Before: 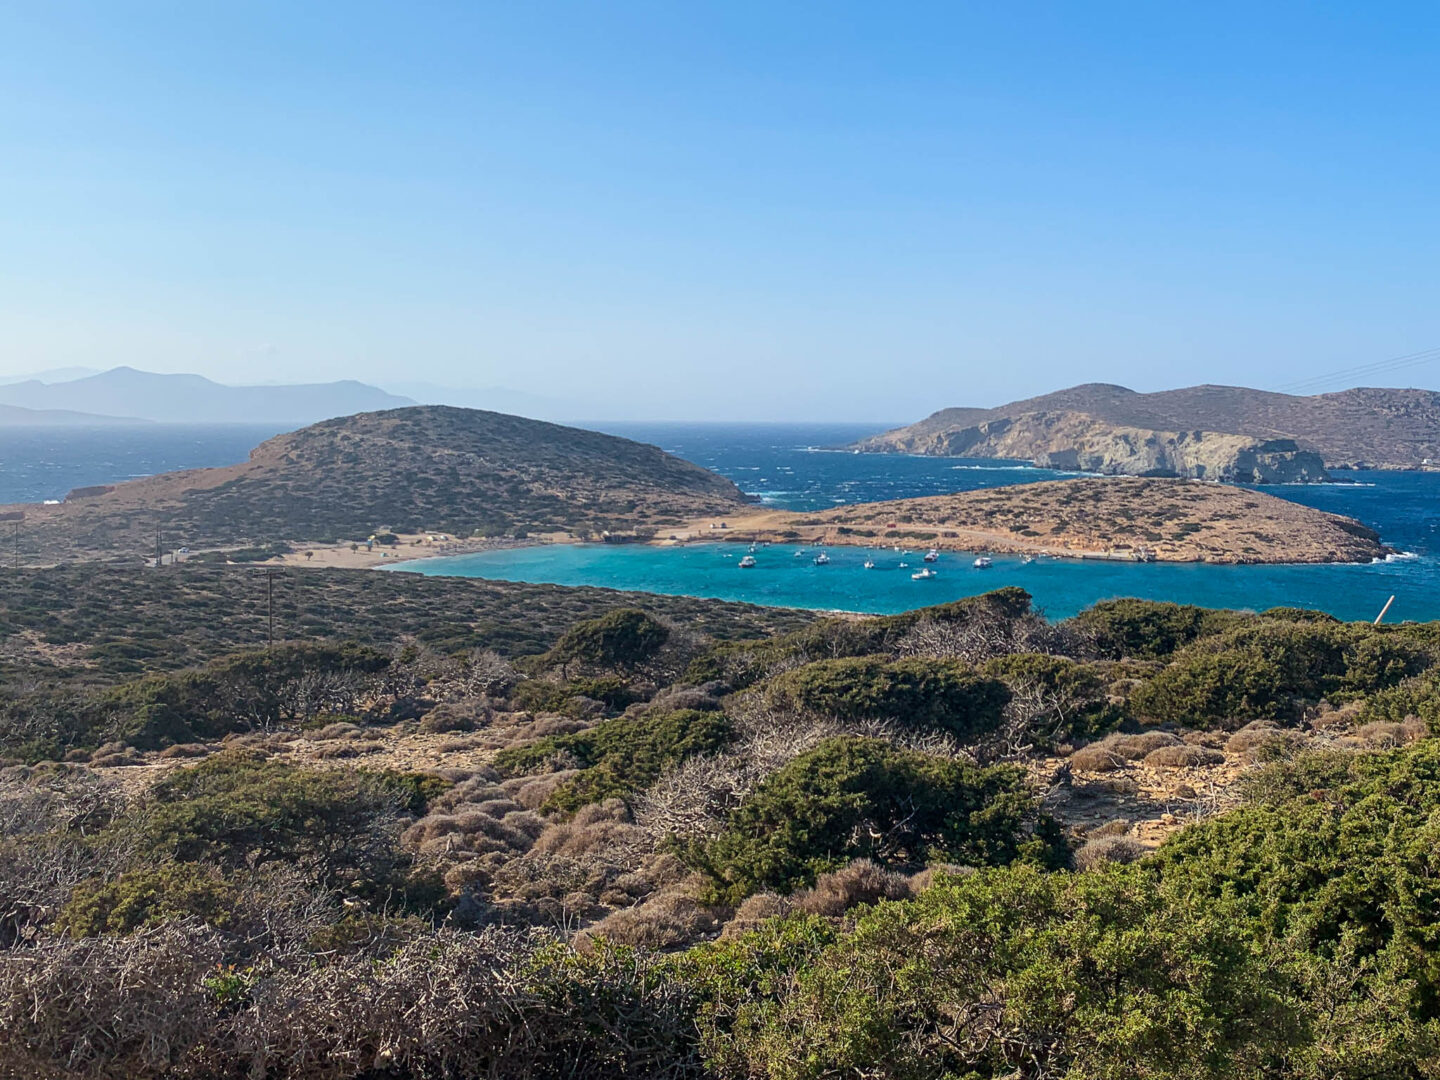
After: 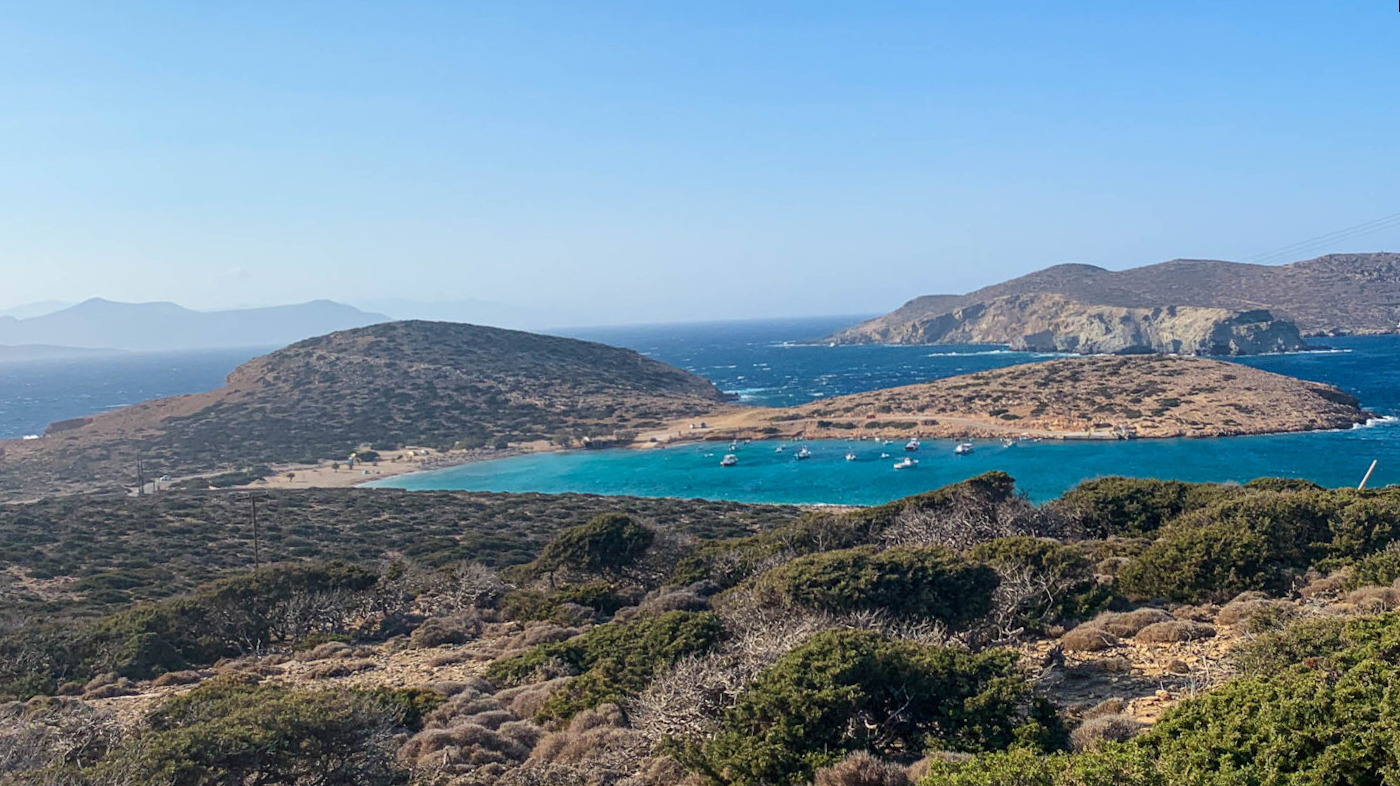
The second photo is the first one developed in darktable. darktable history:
rotate and perspective: rotation -3°, crop left 0.031, crop right 0.968, crop top 0.07, crop bottom 0.93
crop and rotate: top 5.667%, bottom 14.937%
